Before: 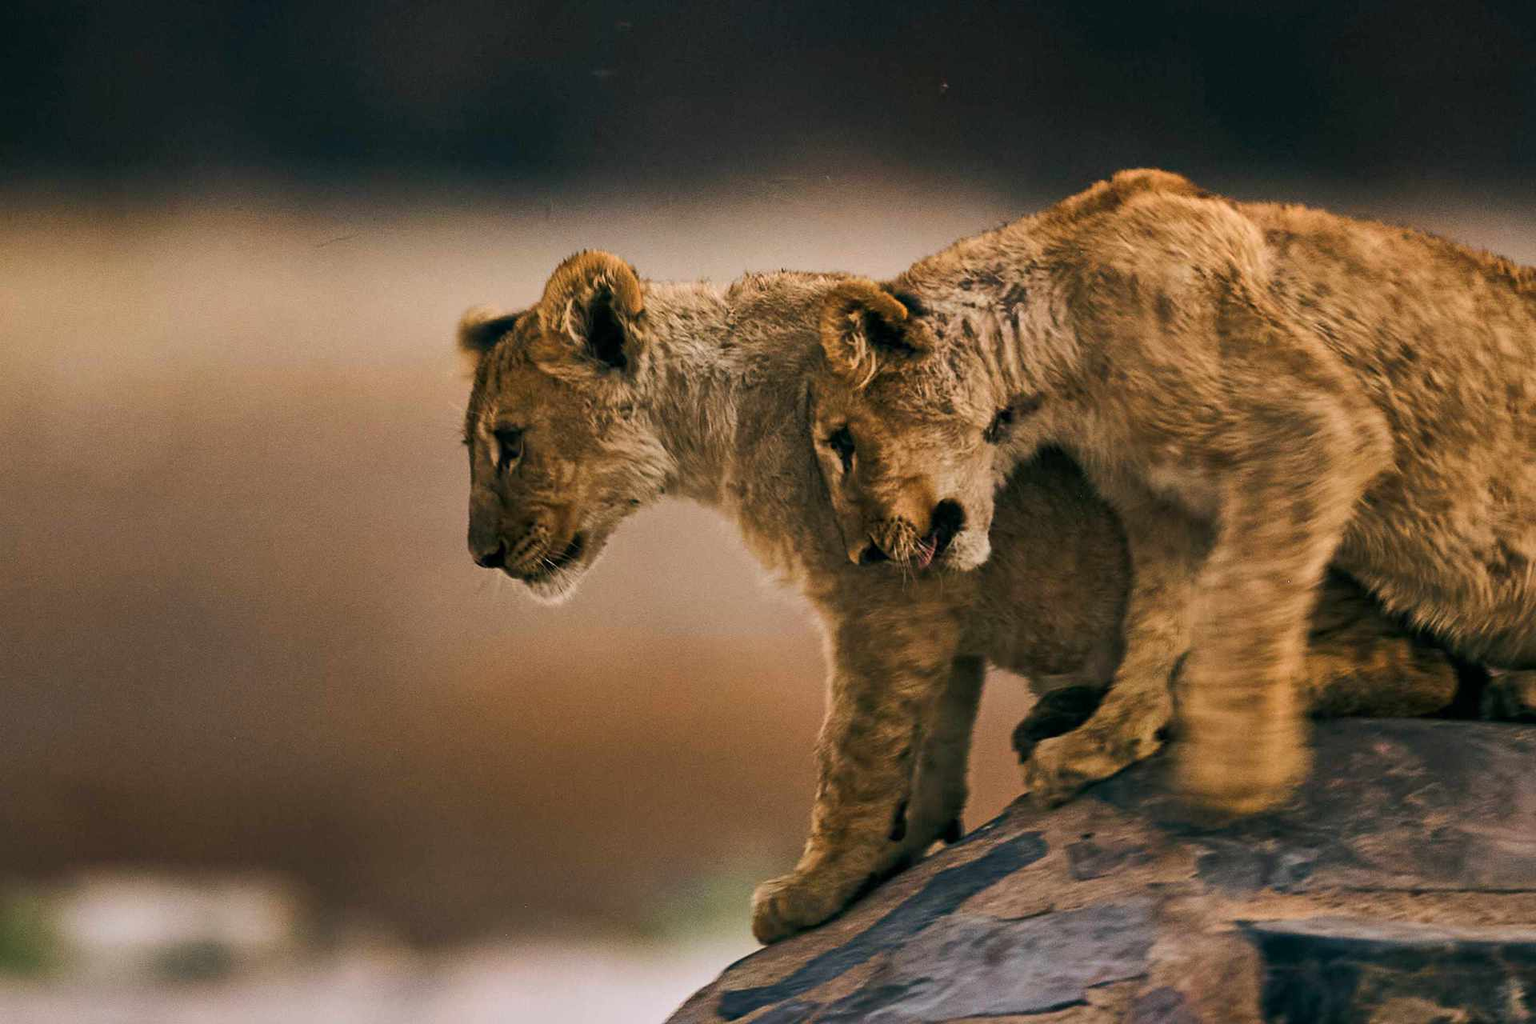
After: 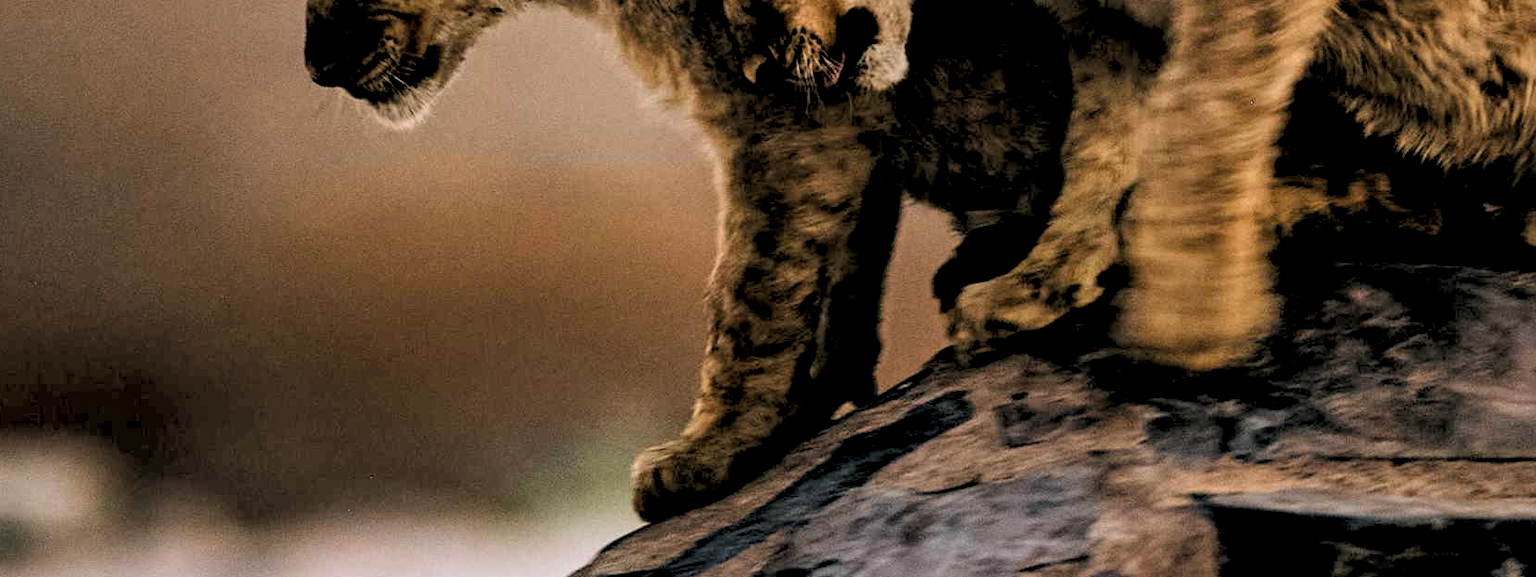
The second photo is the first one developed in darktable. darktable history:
crop and rotate: left 13.306%, top 48.129%, bottom 2.928%
rgb levels: levels [[0.034, 0.472, 0.904], [0, 0.5, 1], [0, 0.5, 1]]
local contrast: on, module defaults
